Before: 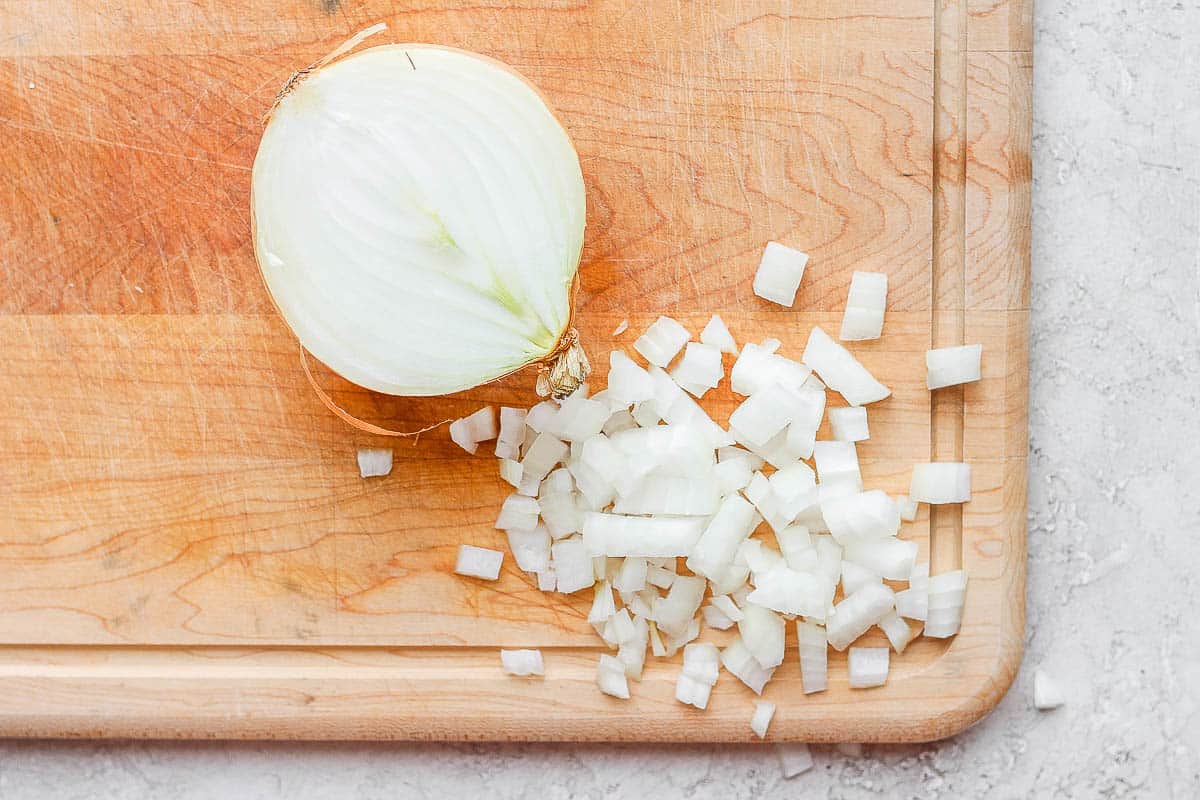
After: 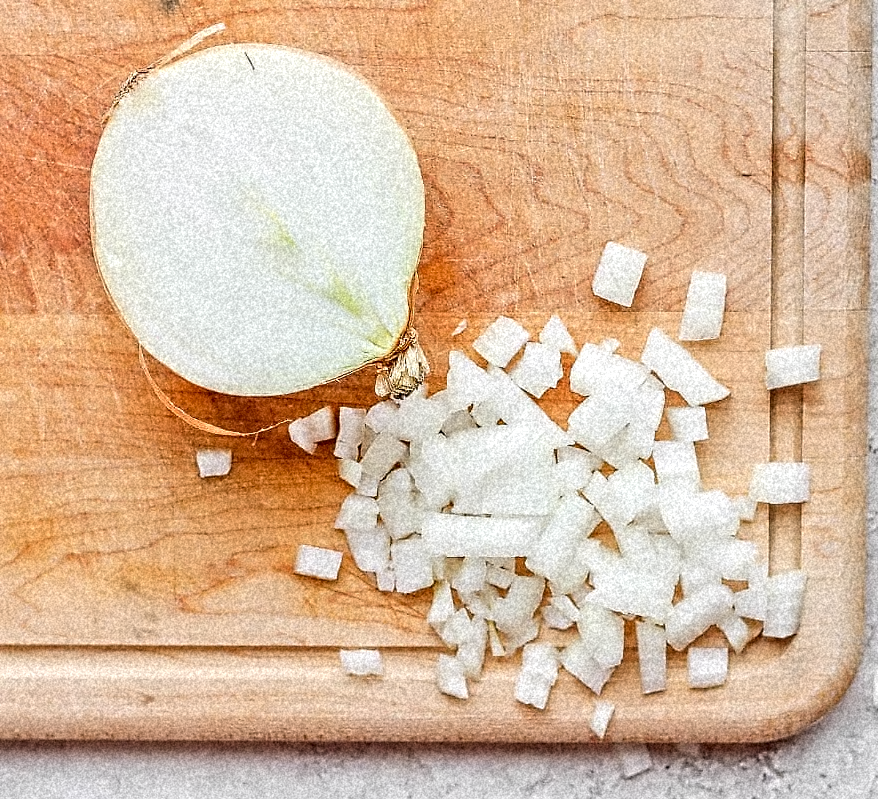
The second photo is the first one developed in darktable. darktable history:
contrast equalizer: octaves 7, y [[0.5, 0.542, 0.583, 0.625, 0.667, 0.708], [0.5 ×6], [0.5 ×6], [0, 0.033, 0.067, 0.1, 0.133, 0.167], [0, 0.05, 0.1, 0.15, 0.2, 0.25]]
grain: coarseness 46.9 ISO, strength 50.21%, mid-tones bias 0%
crop: left 13.443%, right 13.31%
